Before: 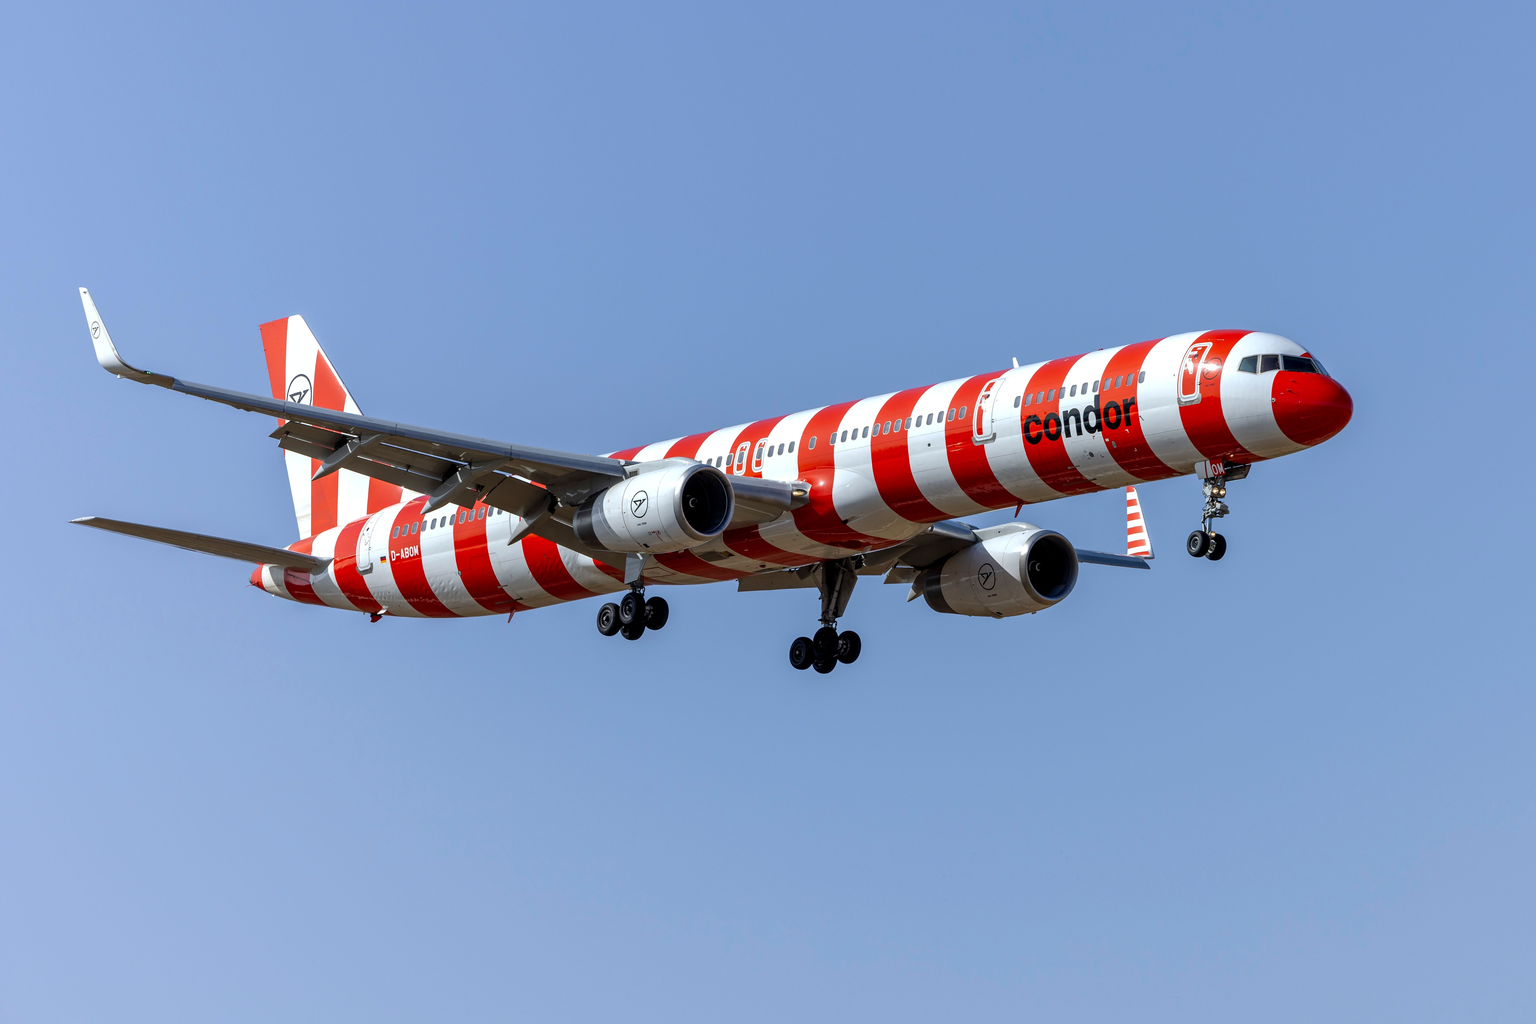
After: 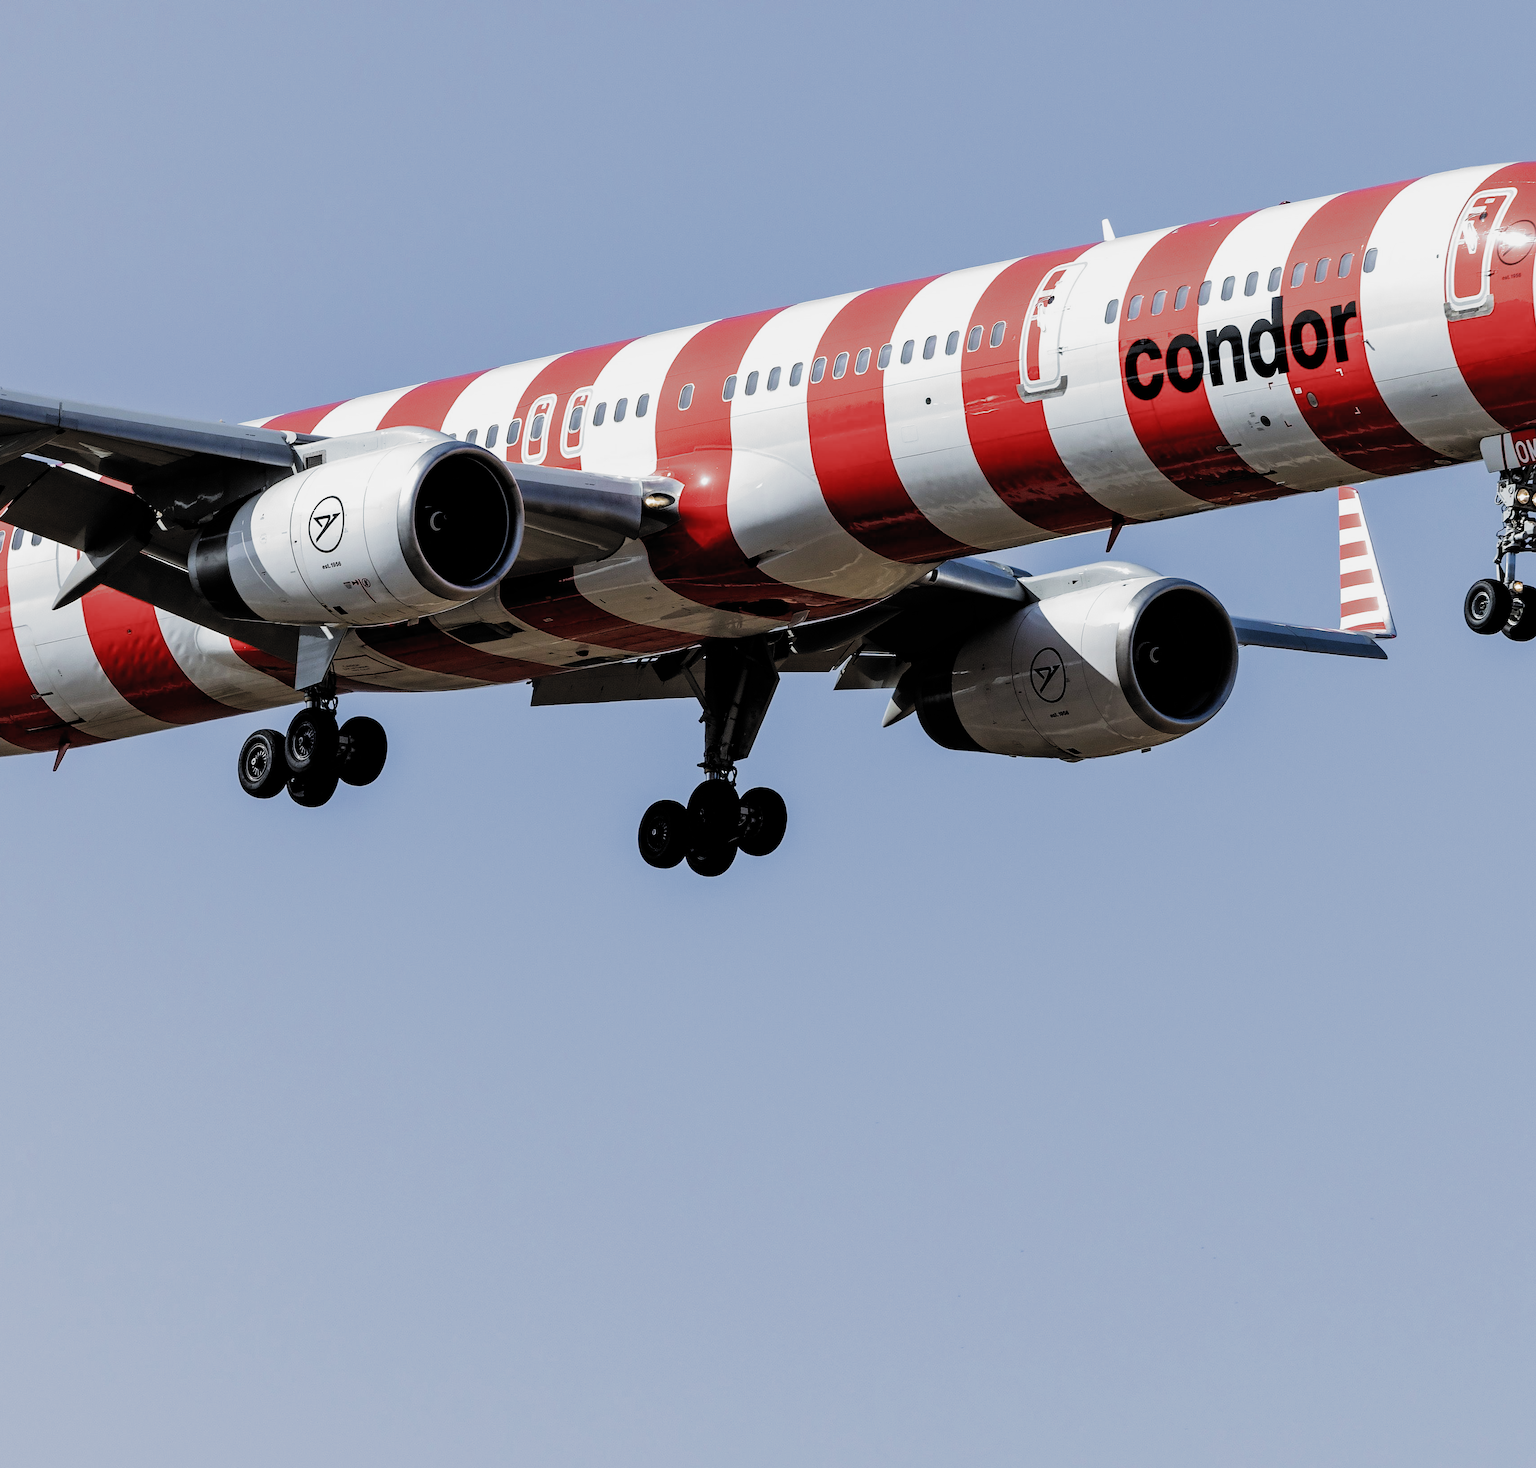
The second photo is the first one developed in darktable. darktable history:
crop: left 31.417%, top 24.639%, right 20.443%, bottom 6.338%
exposure: exposure 0.178 EV, compensate exposure bias true, compensate highlight preservation false
filmic rgb: black relative exposure -5.11 EV, white relative exposure 3.97 EV, hardness 2.89, contrast 1.408, highlights saturation mix -30.14%, add noise in highlights 0.001, color science v3 (2019), use custom middle-gray values true, contrast in highlights soft
